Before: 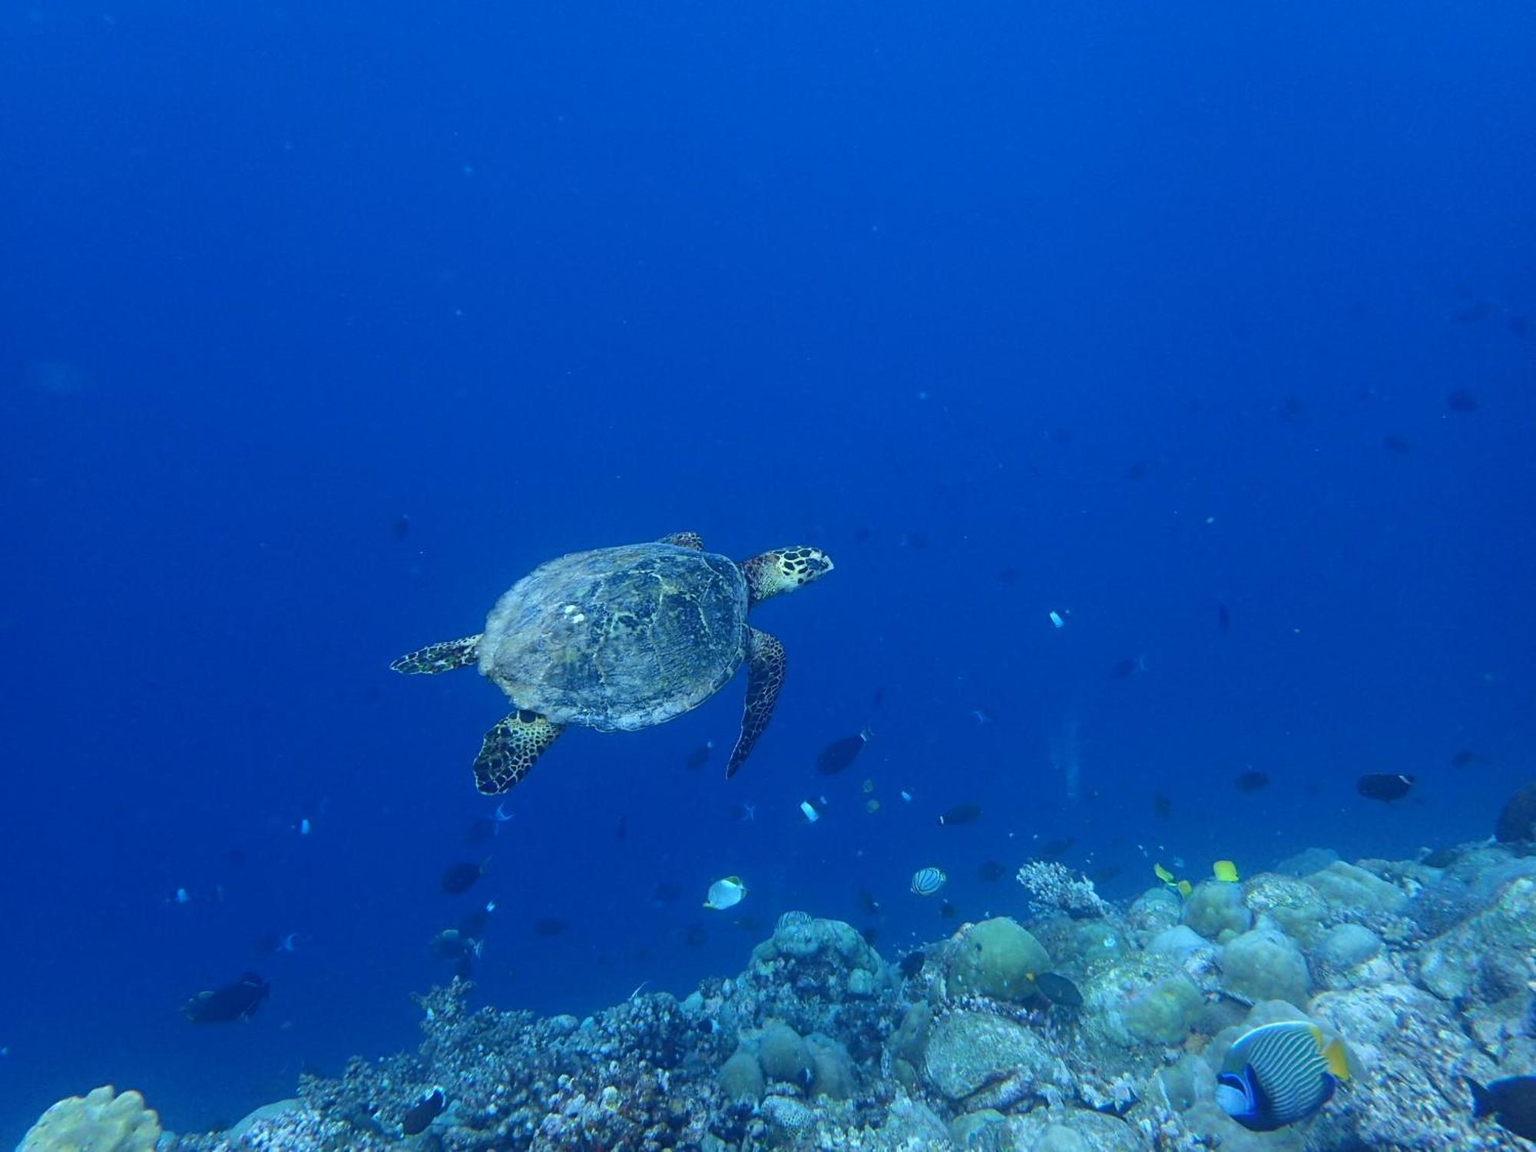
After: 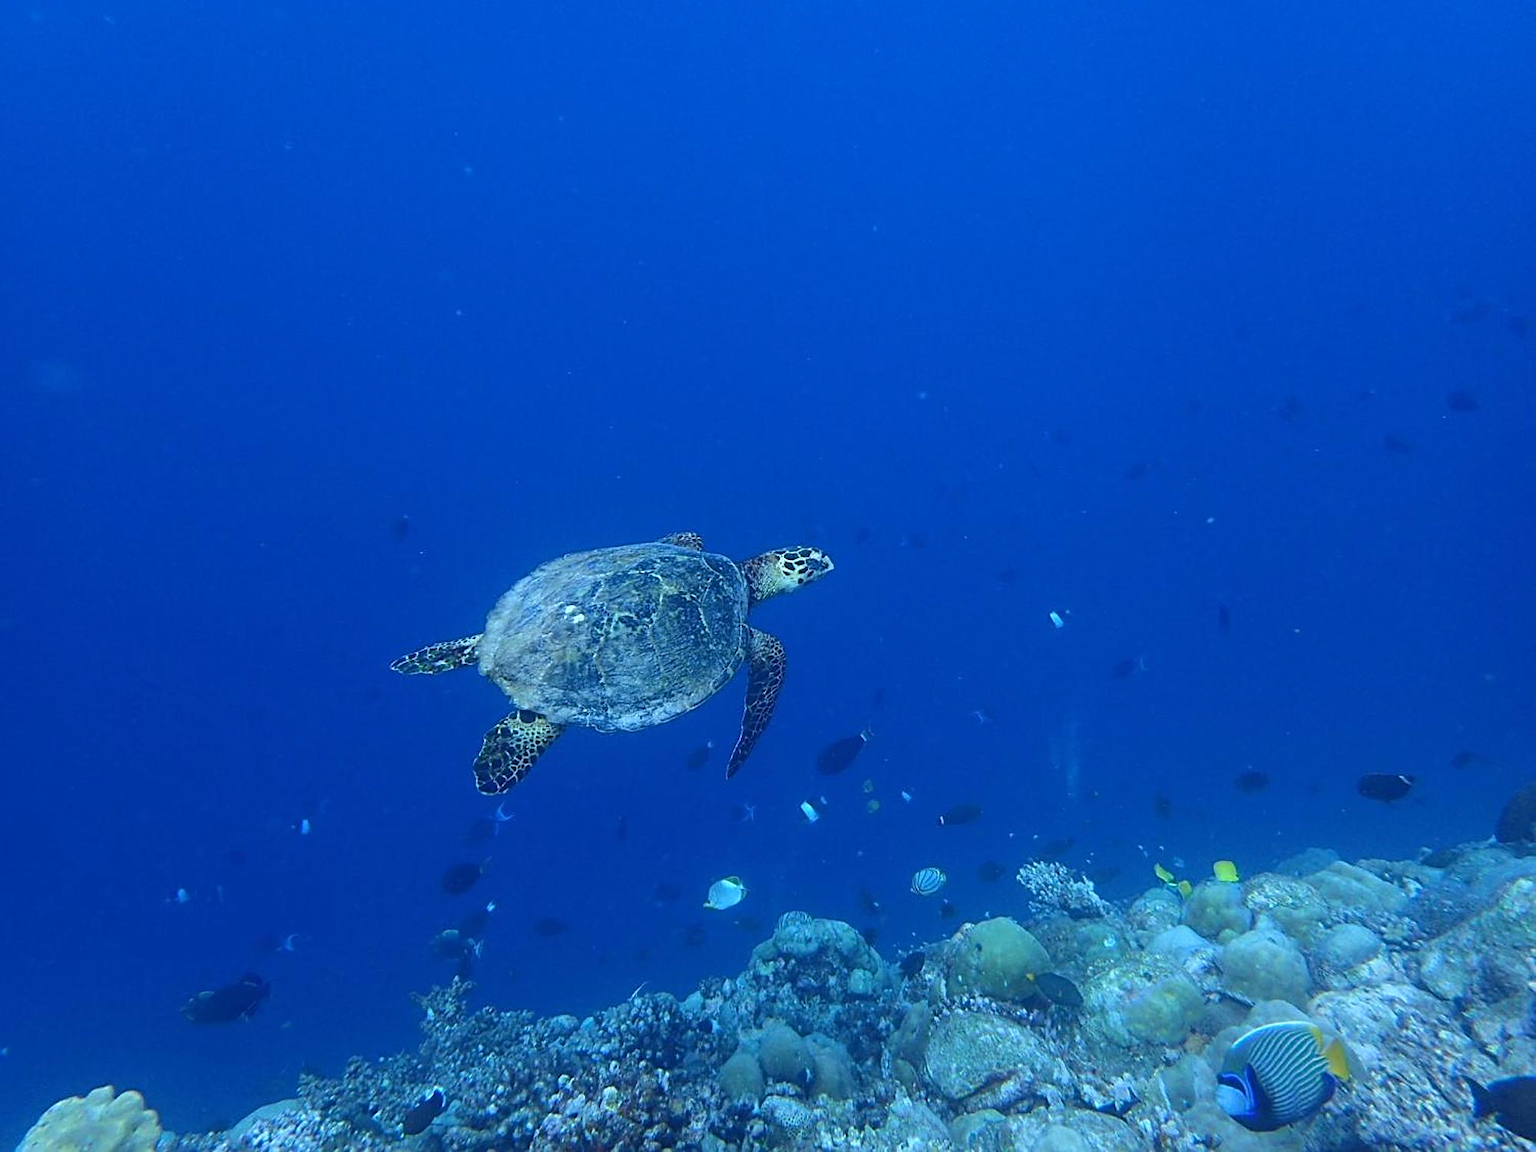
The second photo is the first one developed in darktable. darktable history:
white balance: red 0.976, blue 1.04
sharpen: on, module defaults
